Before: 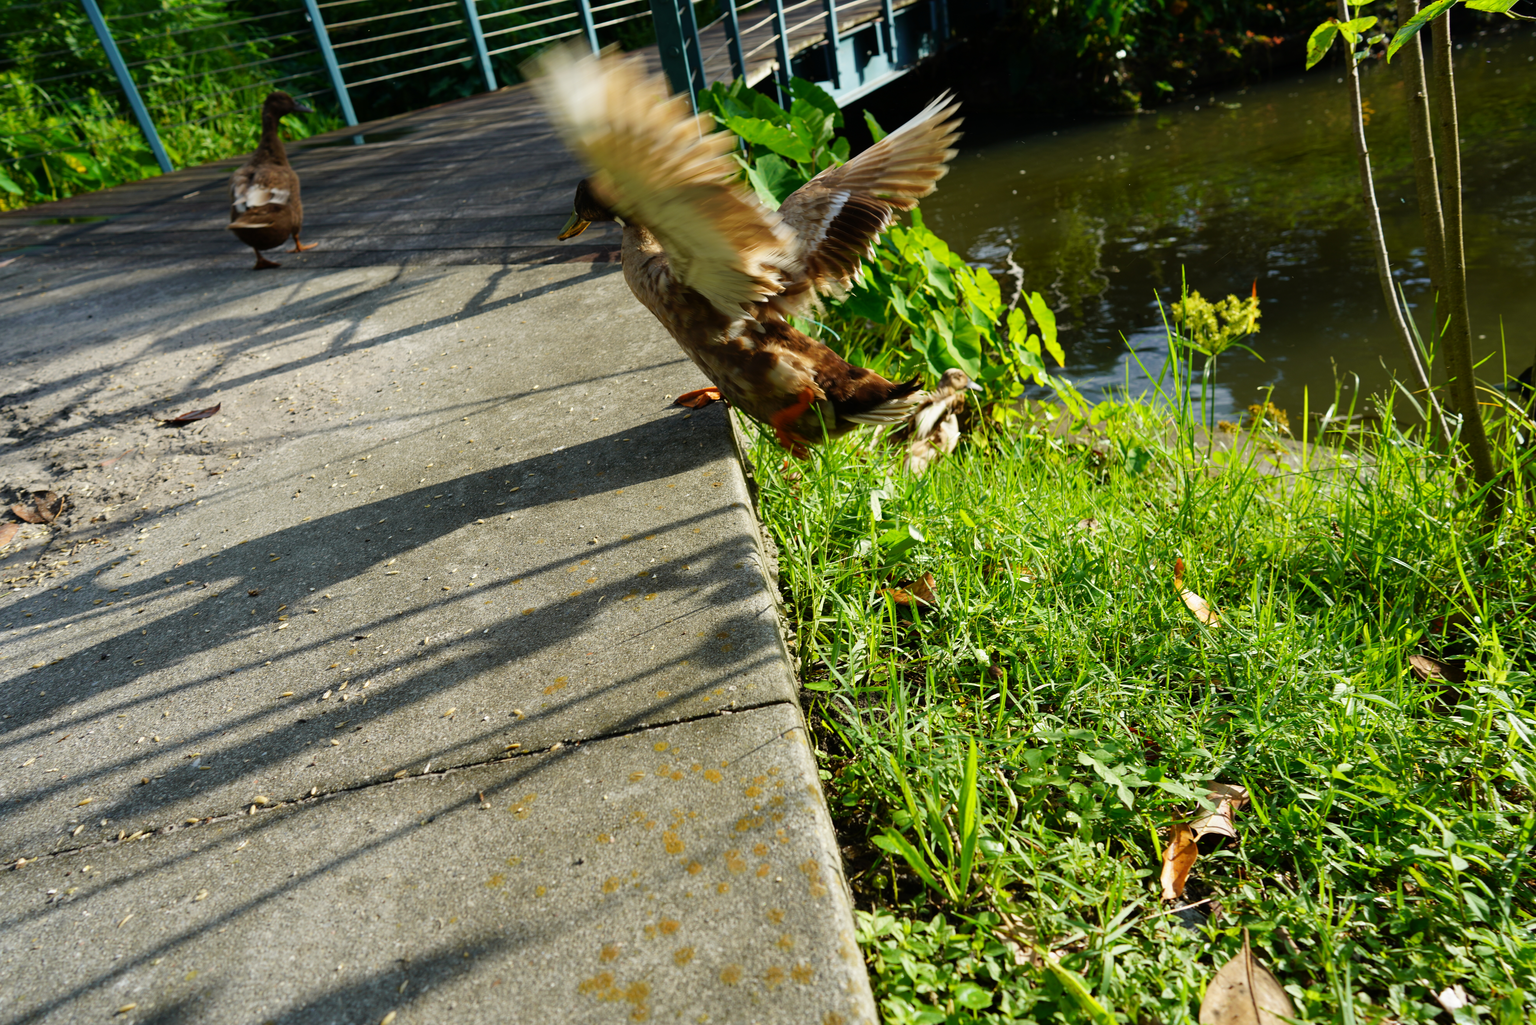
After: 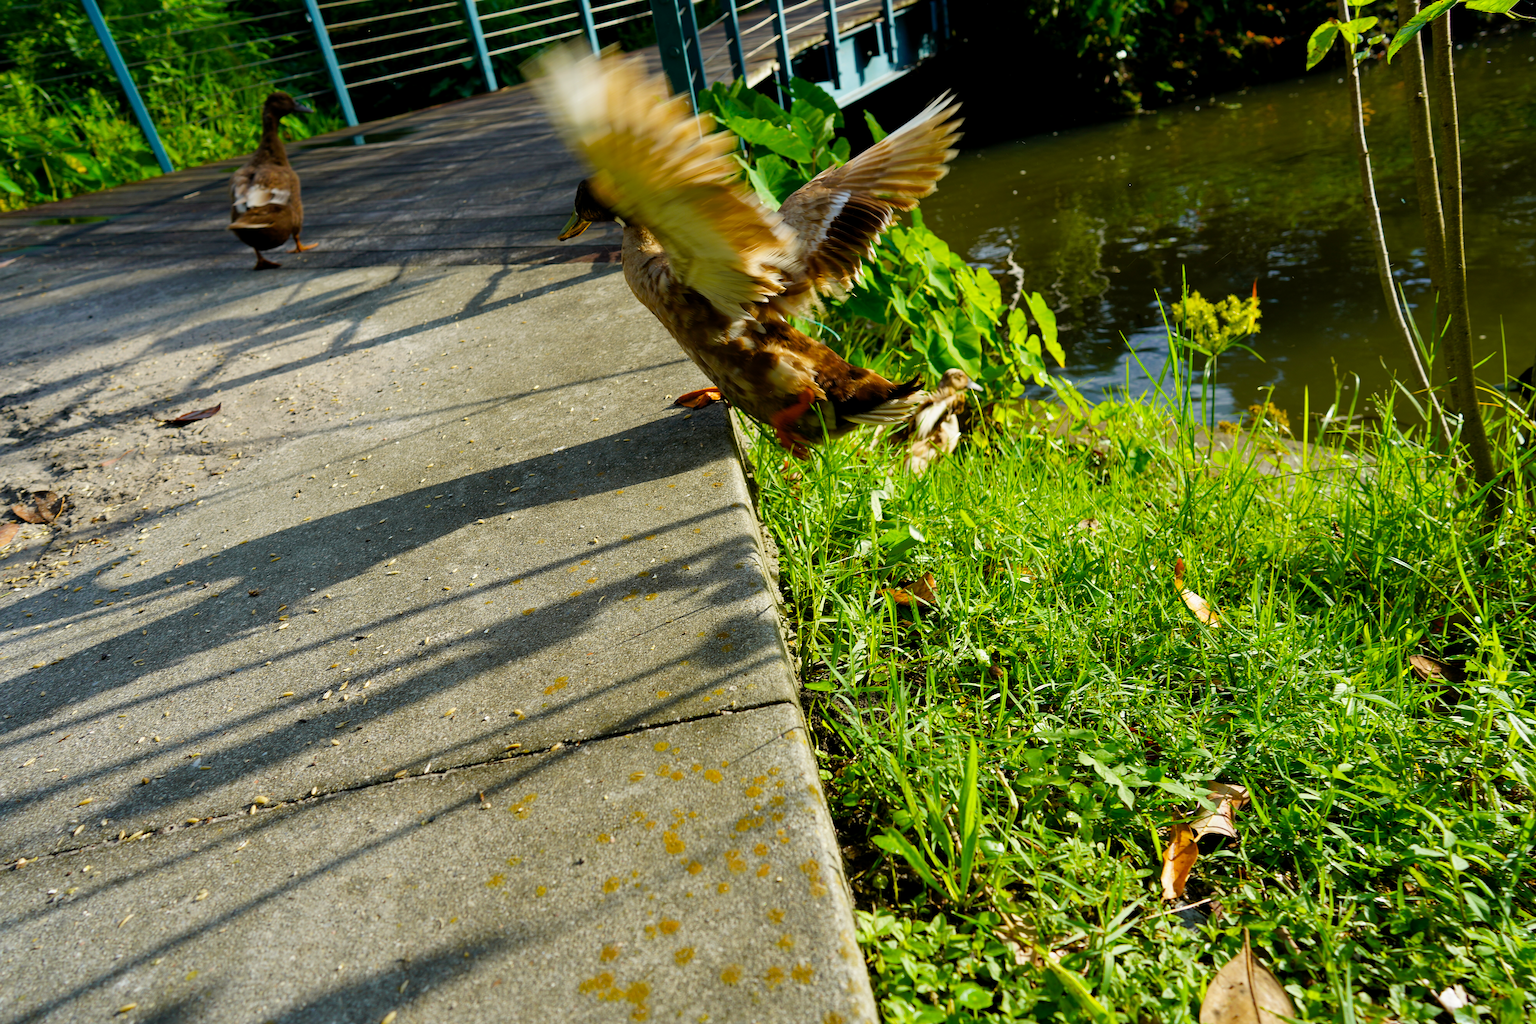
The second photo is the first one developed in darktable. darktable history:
color balance rgb: global offset › luminance -0.292%, global offset › hue 260.29°, perceptual saturation grading › global saturation 19.413%, global vibrance 20%
shadows and highlights: shadows 24.86, highlights -23.2
sharpen: on, module defaults
